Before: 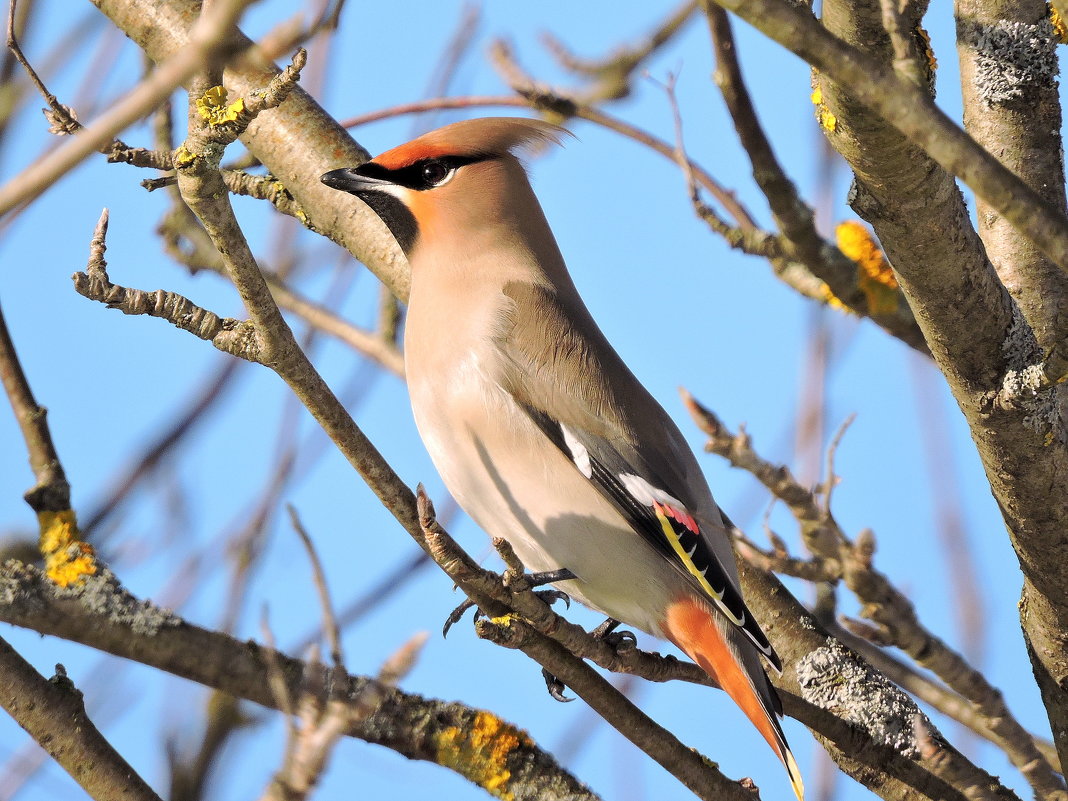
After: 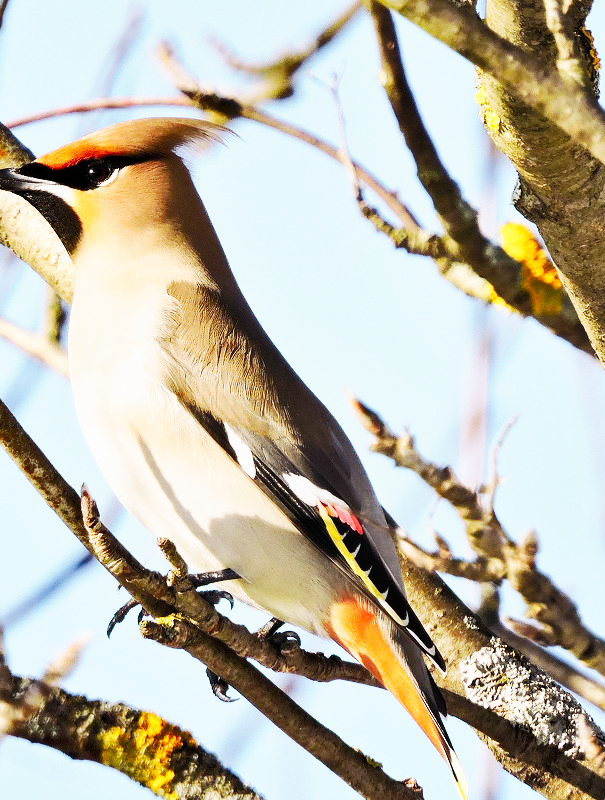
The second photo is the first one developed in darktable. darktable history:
shadows and highlights: soften with gaussian
local contrast: mode bilateral grid, contrast 99, coarseness 99, detail 89%, midtone range 0.2
base curve: curves: ch0 [(0, 0) (0.007, 0.004) (0.027, 0.03) (0.046, 0.07) (0.207, 0.54) (0.442, 0.872) (0.673, 0.972) (1, 1)], preserve colors none
crop: left 31.477%, top 0.014%, right 11.793%
